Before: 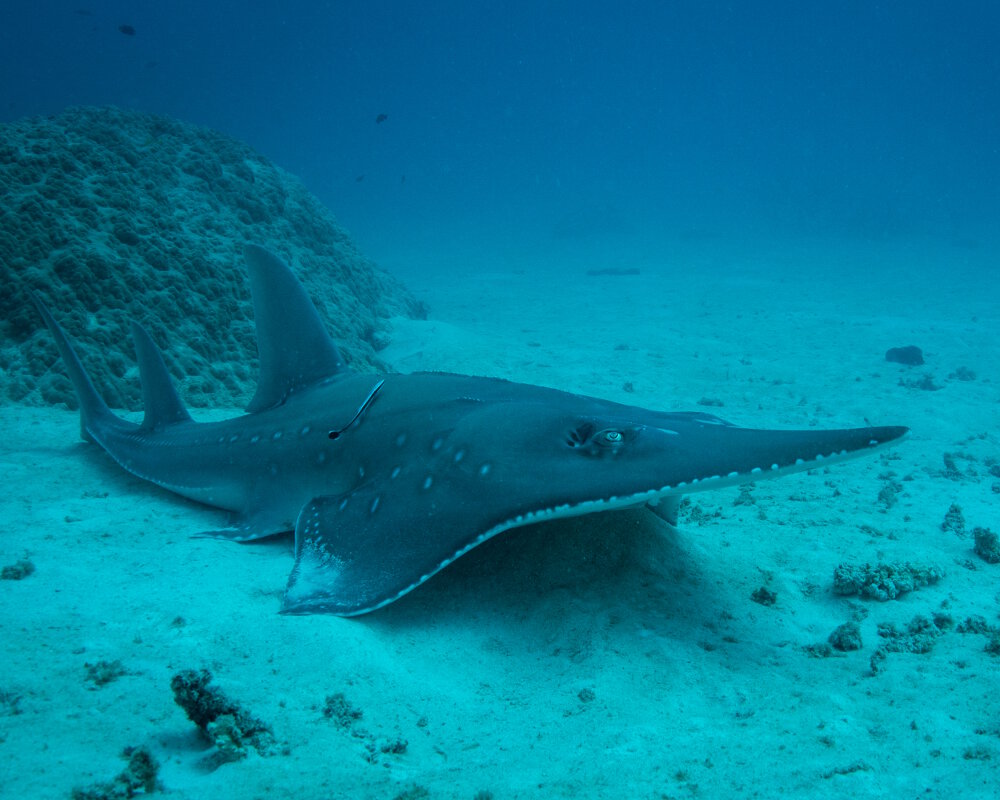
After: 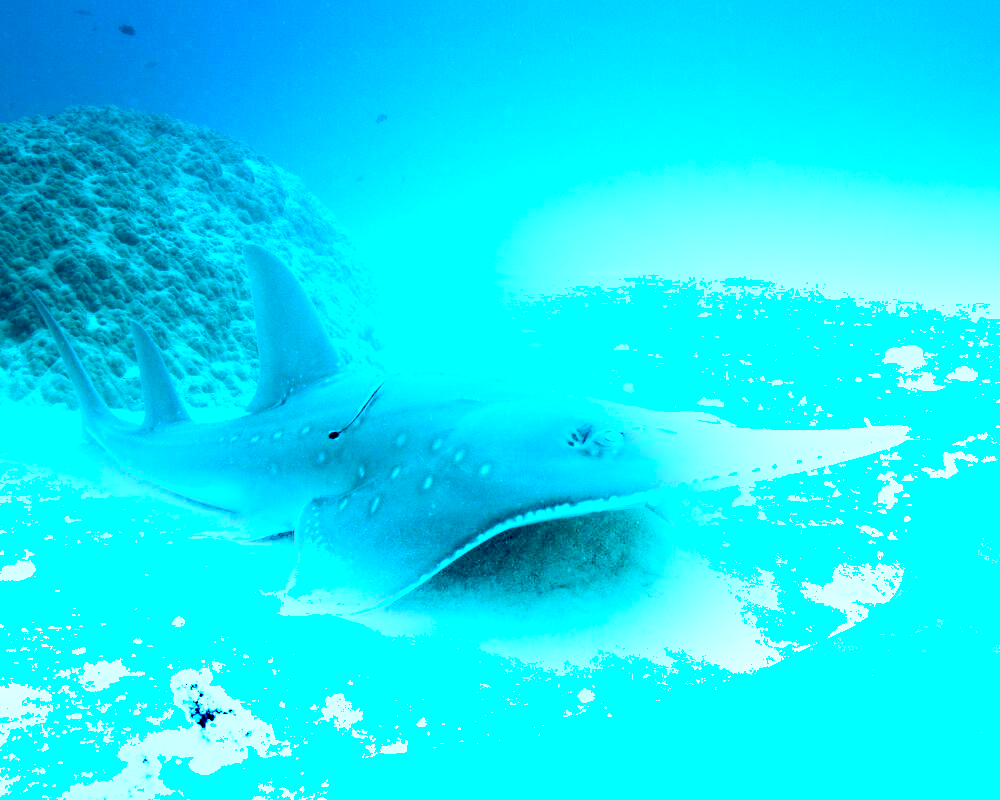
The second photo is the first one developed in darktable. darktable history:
shadows and highlights: shadows -54.3, highlights 86.09, soften with gaussian
exposure: black level correction 0.005, exposure 2.084 EV, compensate highlight preservation false
